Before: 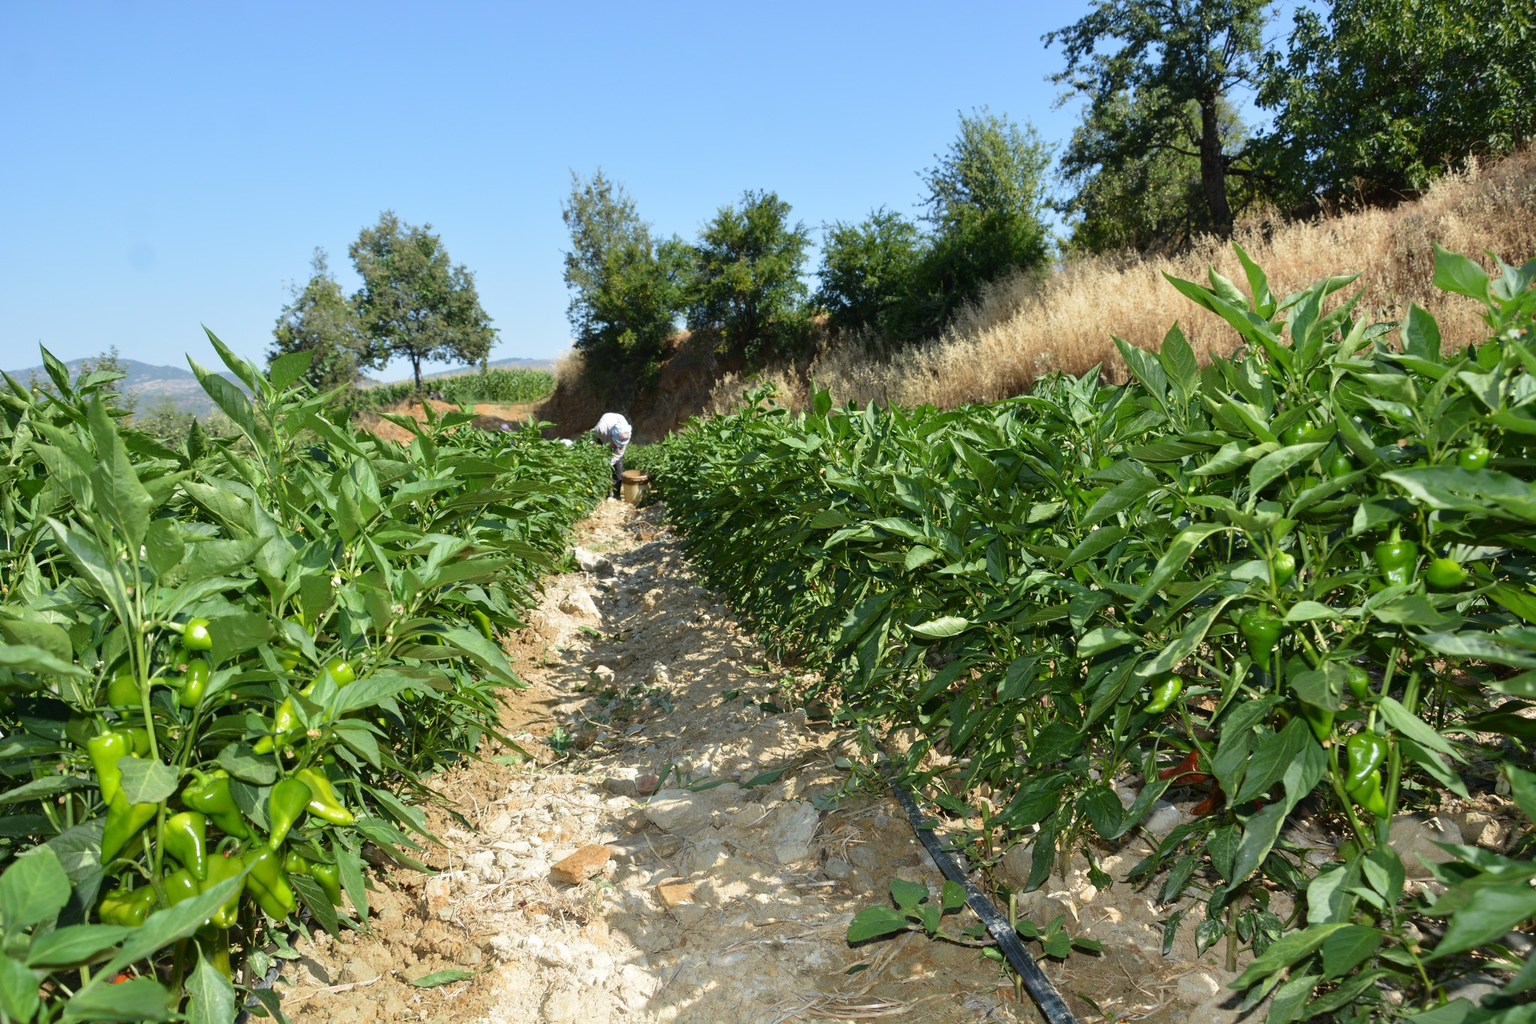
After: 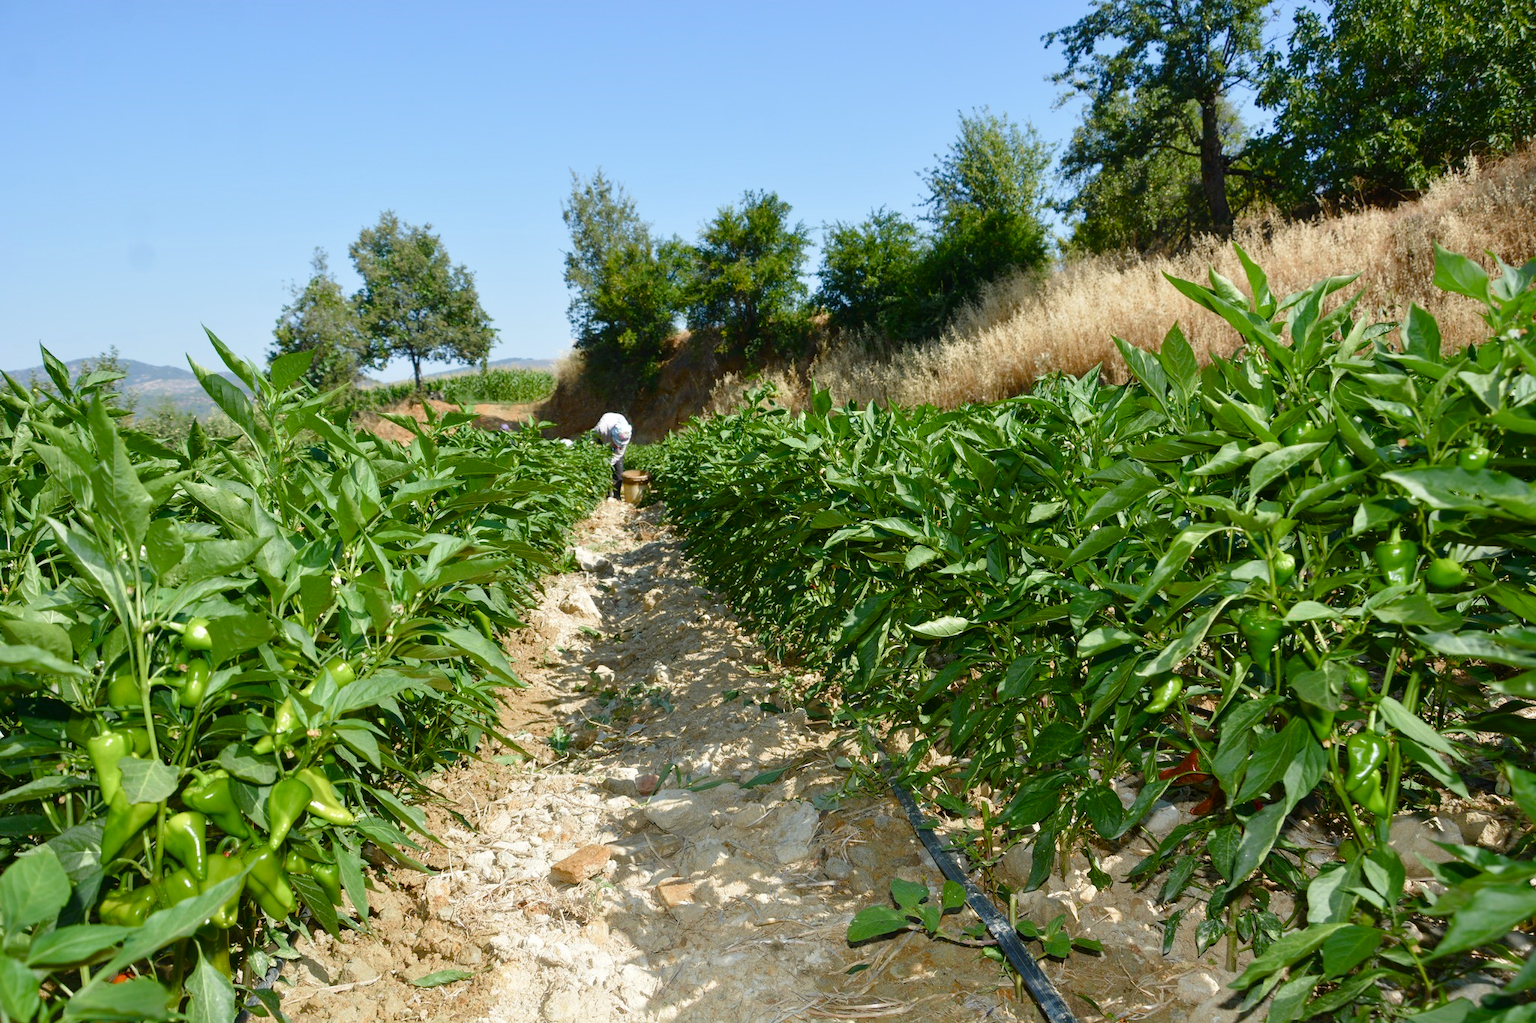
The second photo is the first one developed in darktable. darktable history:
color balance rgb: perceptual saturation grading › global saturation 25.25%, perceptual saturation grading › highlights -50.099%, perceptual saturation grading › shadows 30.612%, global vibrance 20%
